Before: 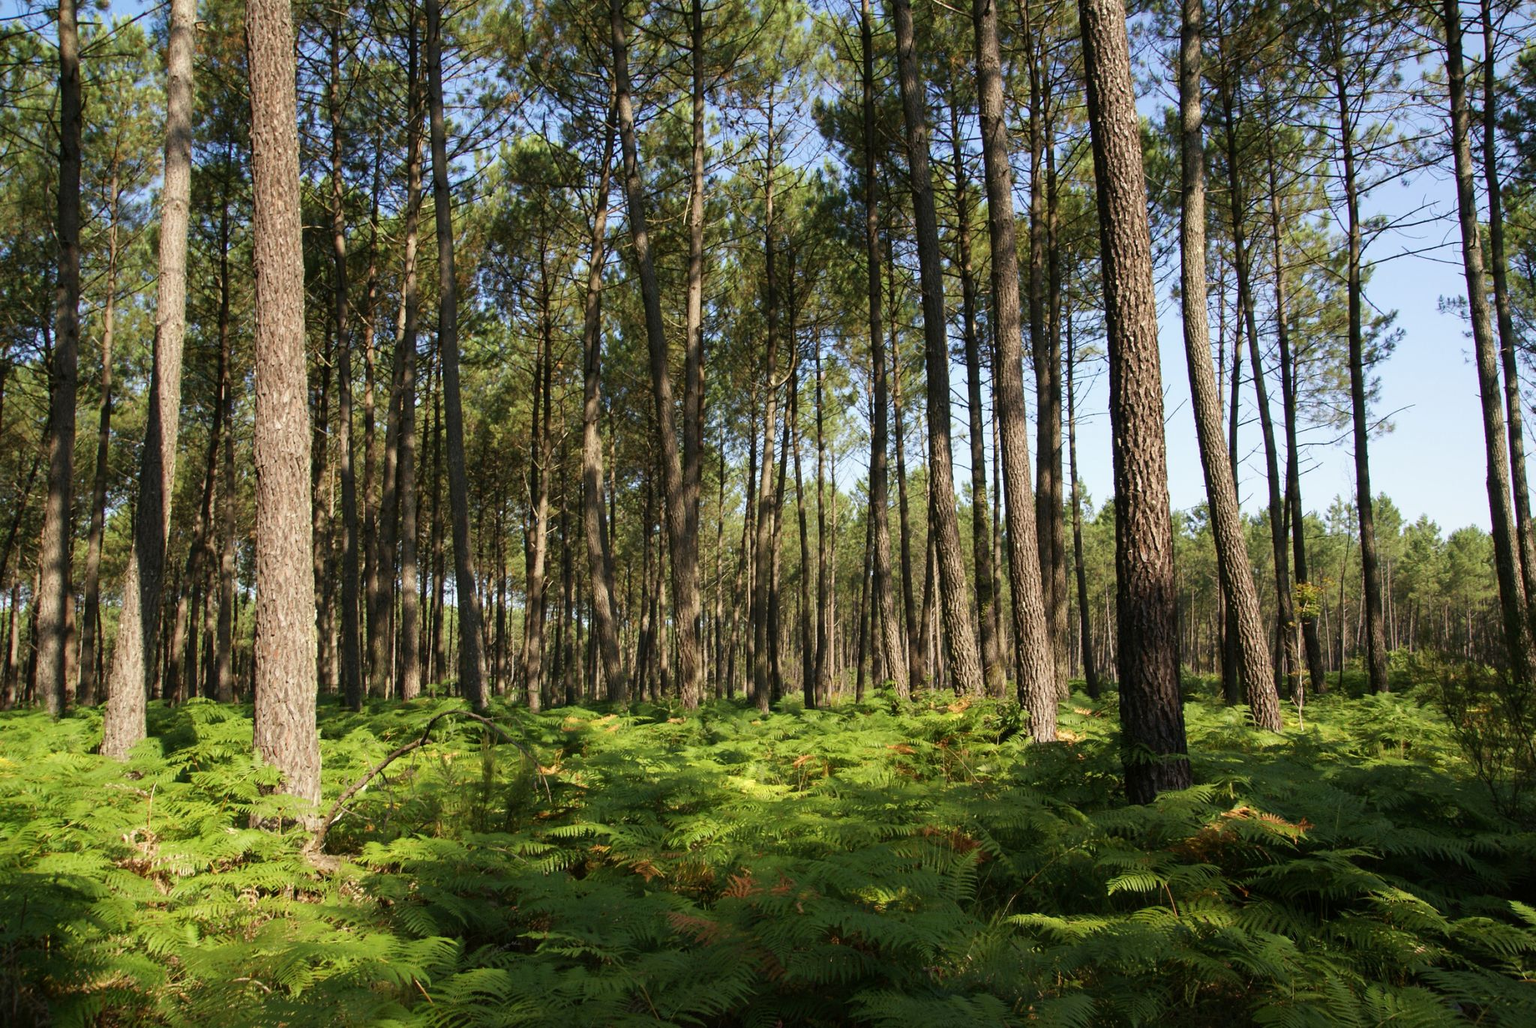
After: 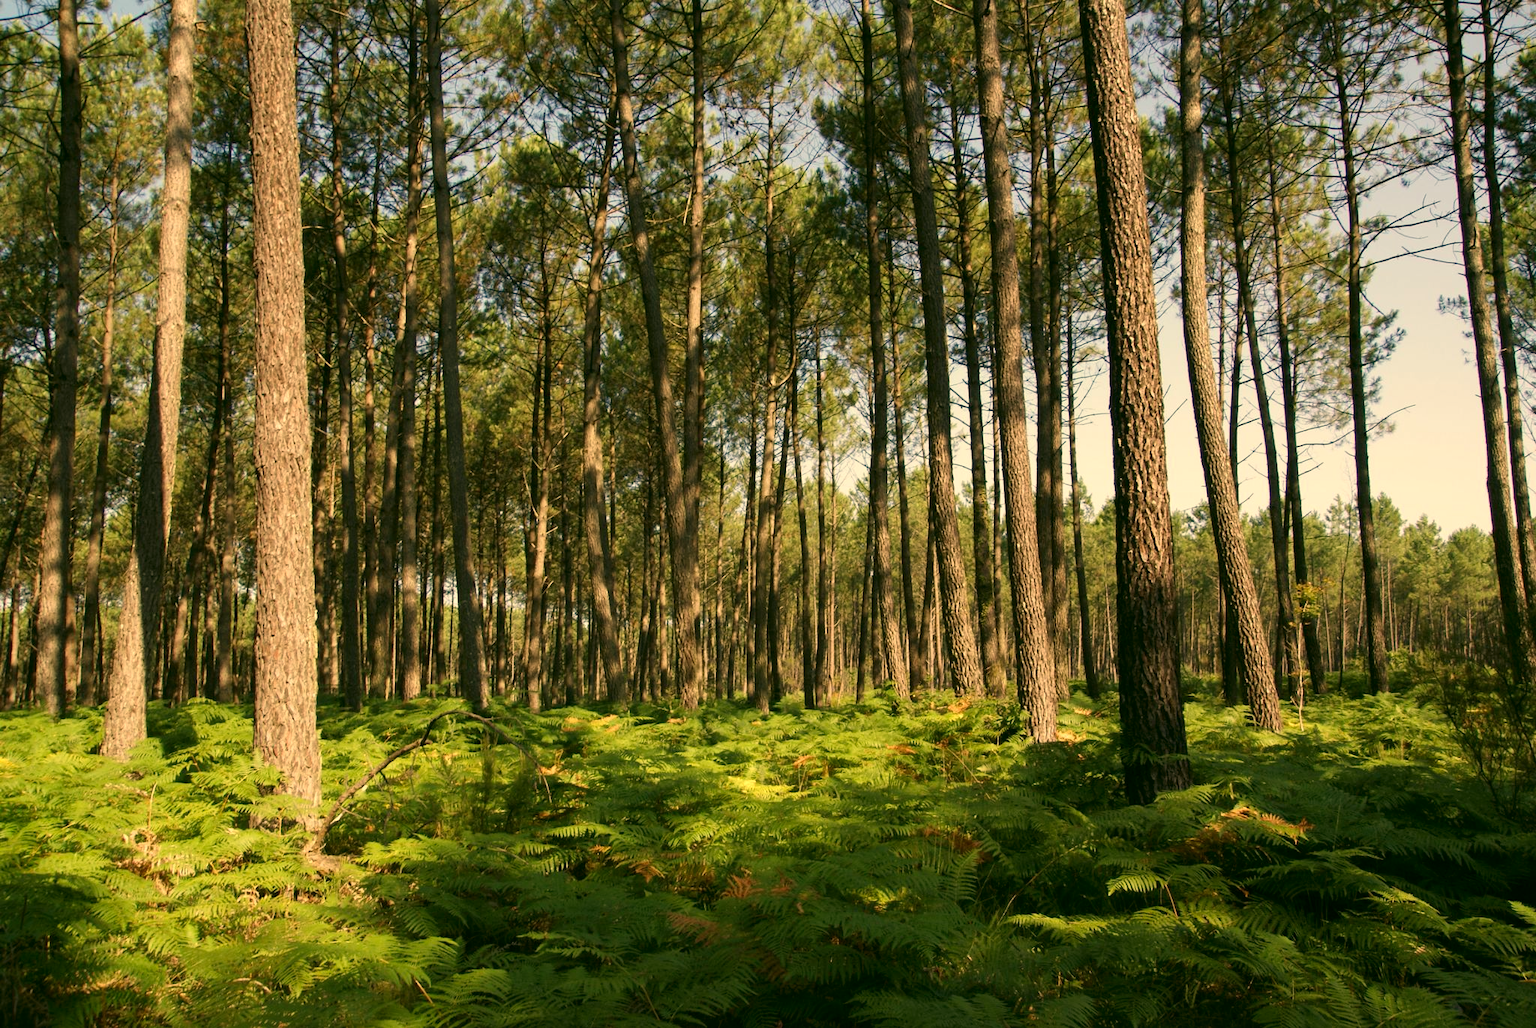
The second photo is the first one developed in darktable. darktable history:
white balance: red 1.123, blue 0.83
color correction: highlights a* 4.02, highlights b* 4.98, shadows a* -7.55, shadows b* 4.98
